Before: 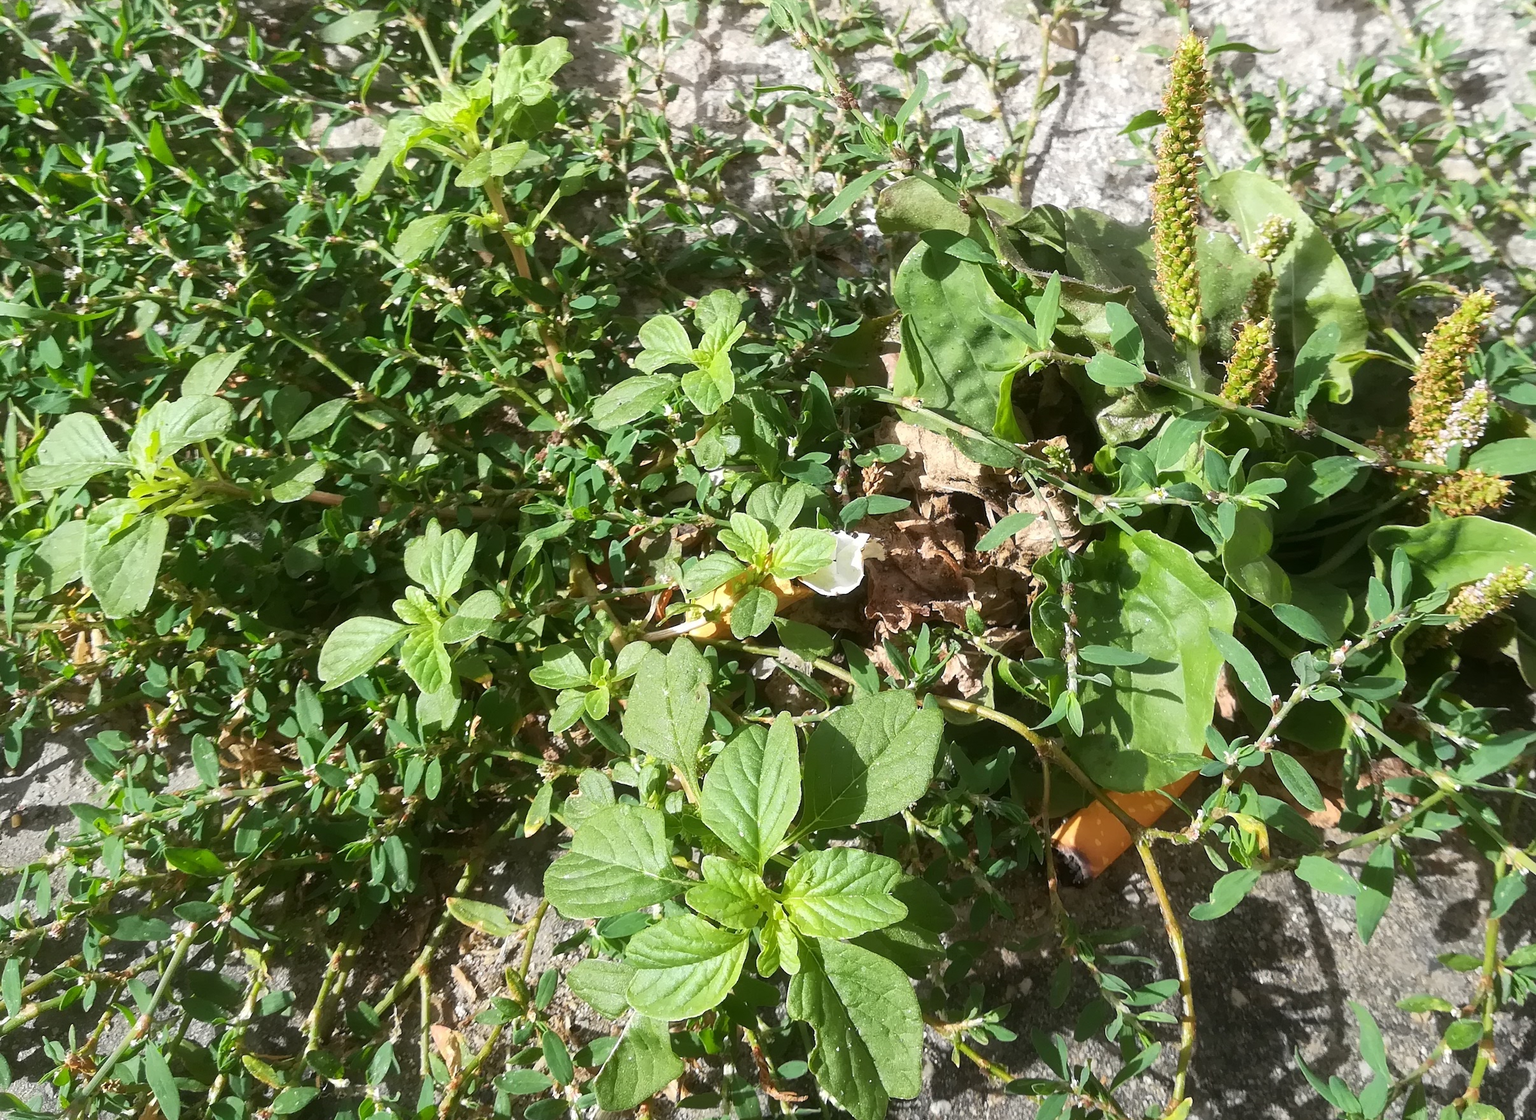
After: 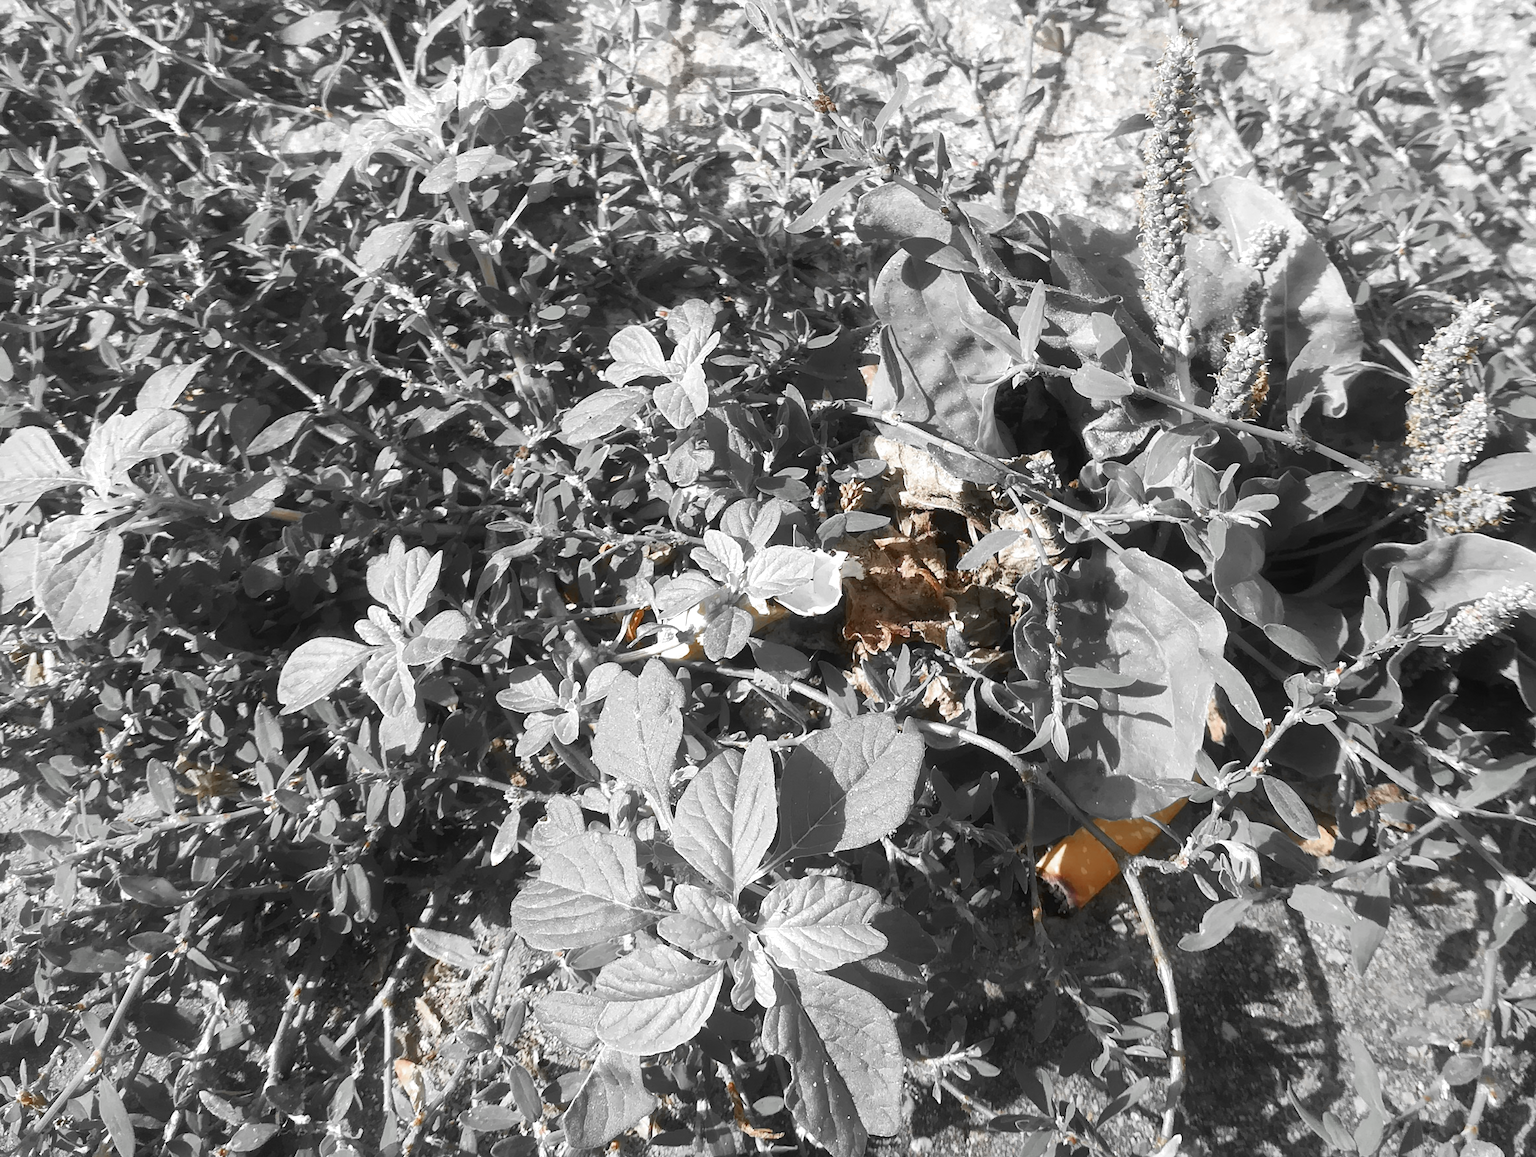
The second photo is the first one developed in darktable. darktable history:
color zones: curves: ch0 [(0, 0.497) (0.096, 0.361) (0.221, 0.538) (0.429, 0.5) (0.571, 0.5) (0.714, 0.5) (0.857, 0.5) (1, 0.497)]; ch1 [(0, 0.5) (0.143, 0.5) (0.257, -0.002) (0.429, 0.04) (0.571, -0.001) (0.714, -0.015) (0.857, 0.024) (1, 0.5)]
crop and rotate: left 3.238%
